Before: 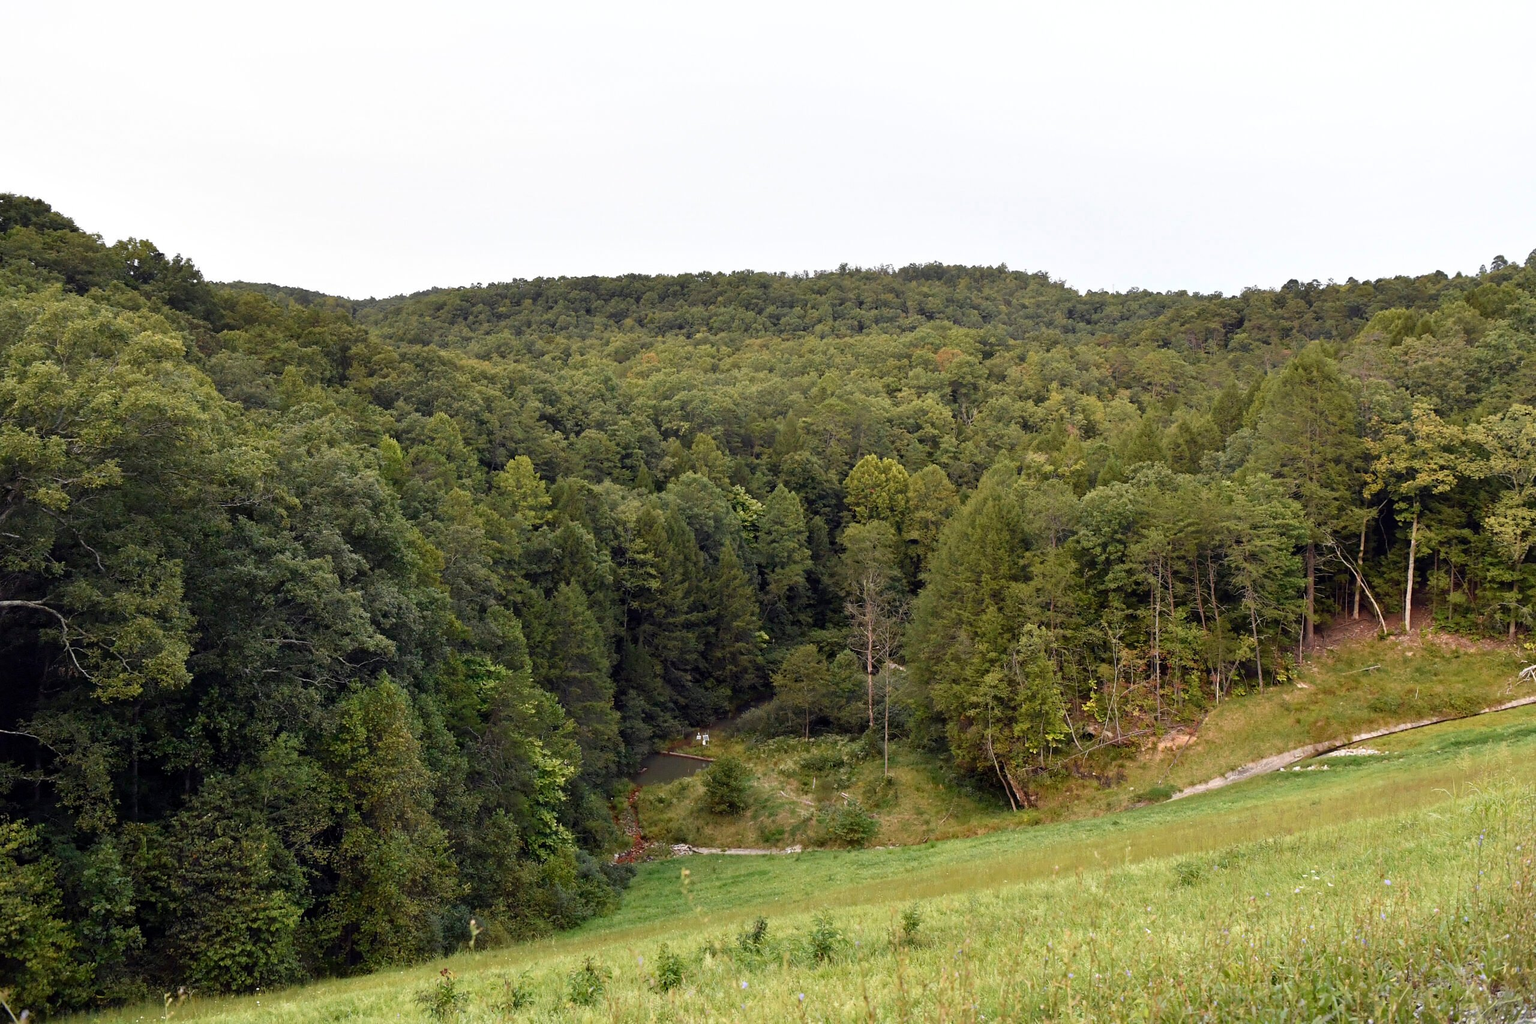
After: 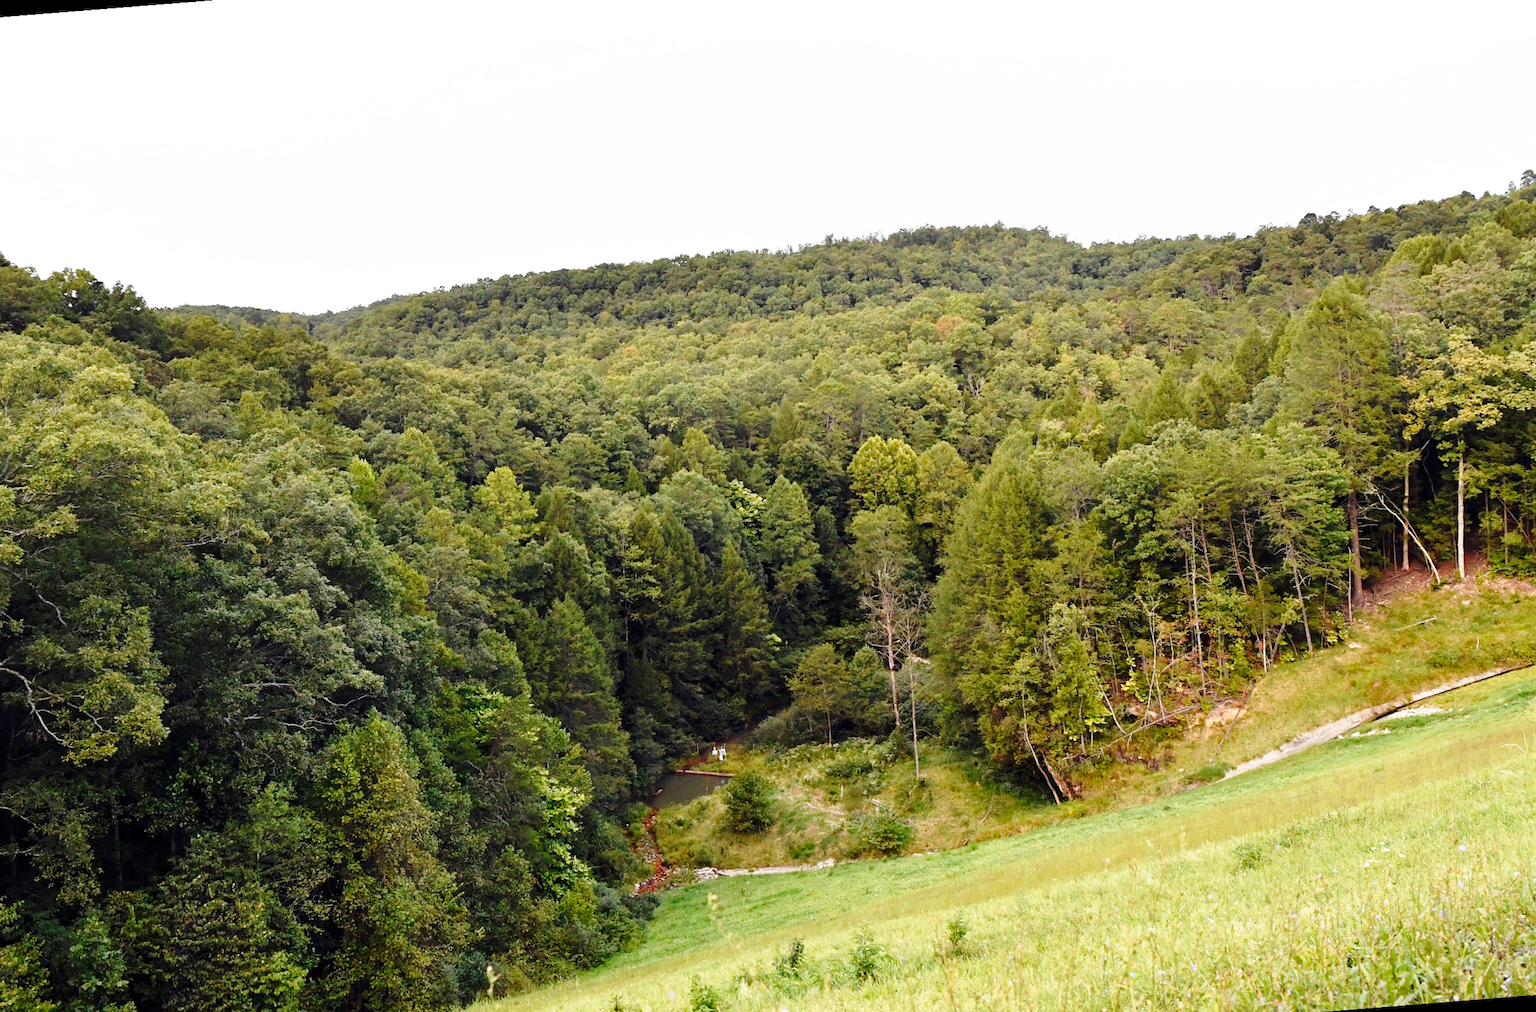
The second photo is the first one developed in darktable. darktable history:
rotate and perspective: rotation -4.57°, crop left 0.054, crop right 0.944, crop top 0.087, crop bottom 0.914
base curve: curves: ch0 [(0, 0) (0.028, 0.03) (0.121, 0.232) (0.46, 0.748) (0.859, 0.968) (1, 1)], preserve colors none
